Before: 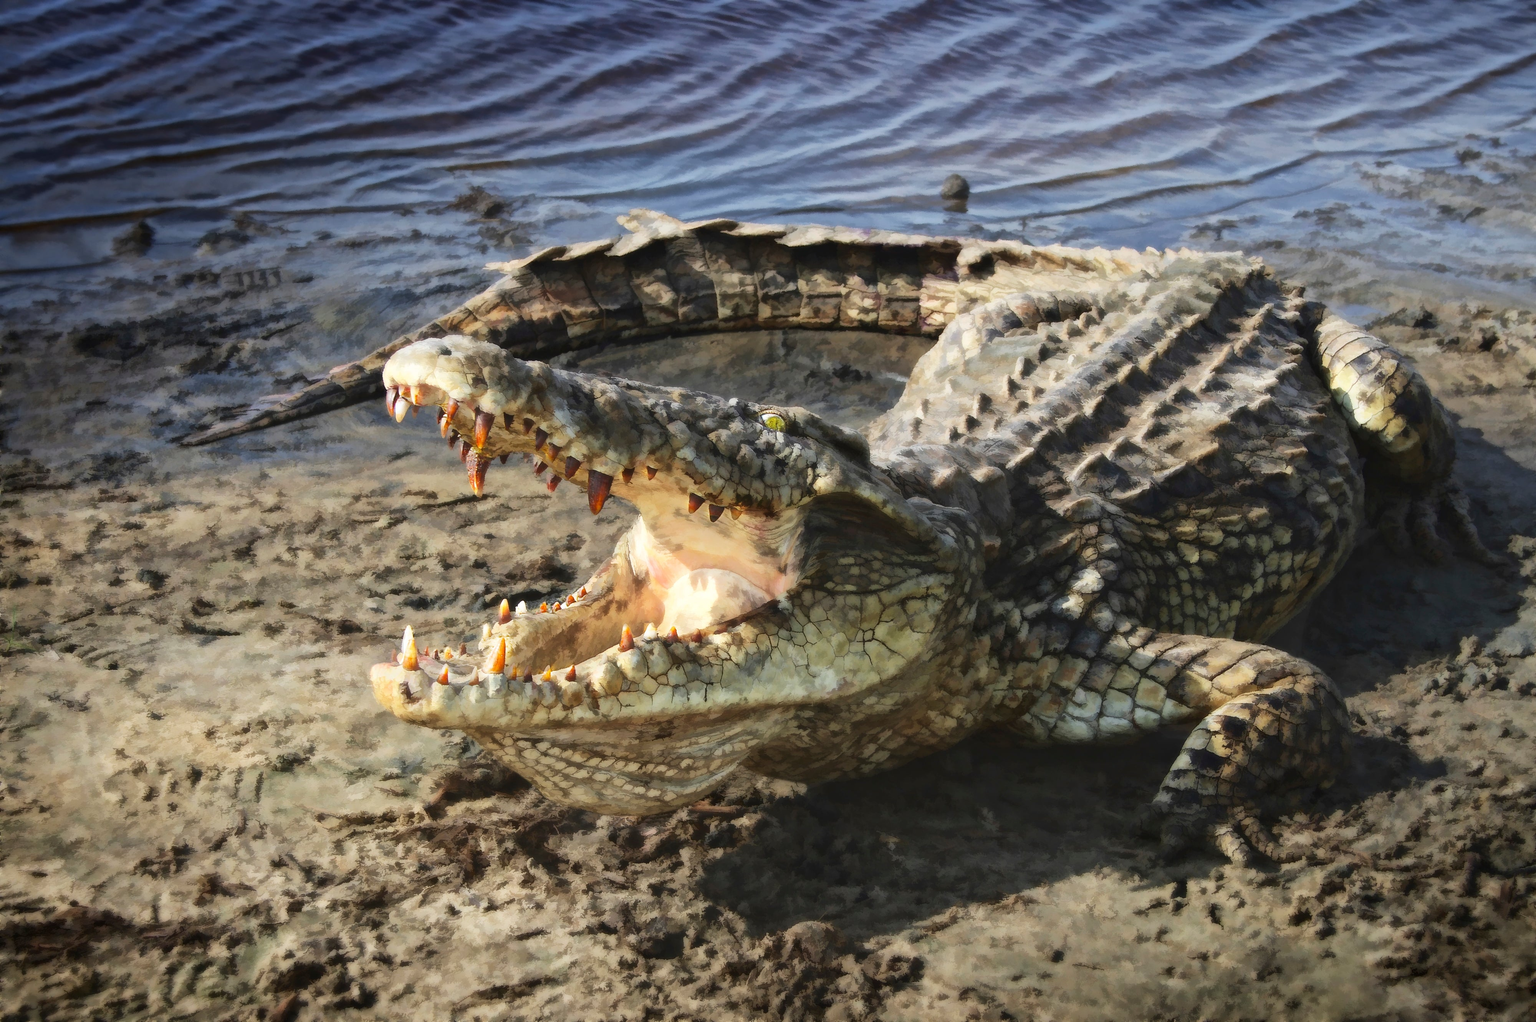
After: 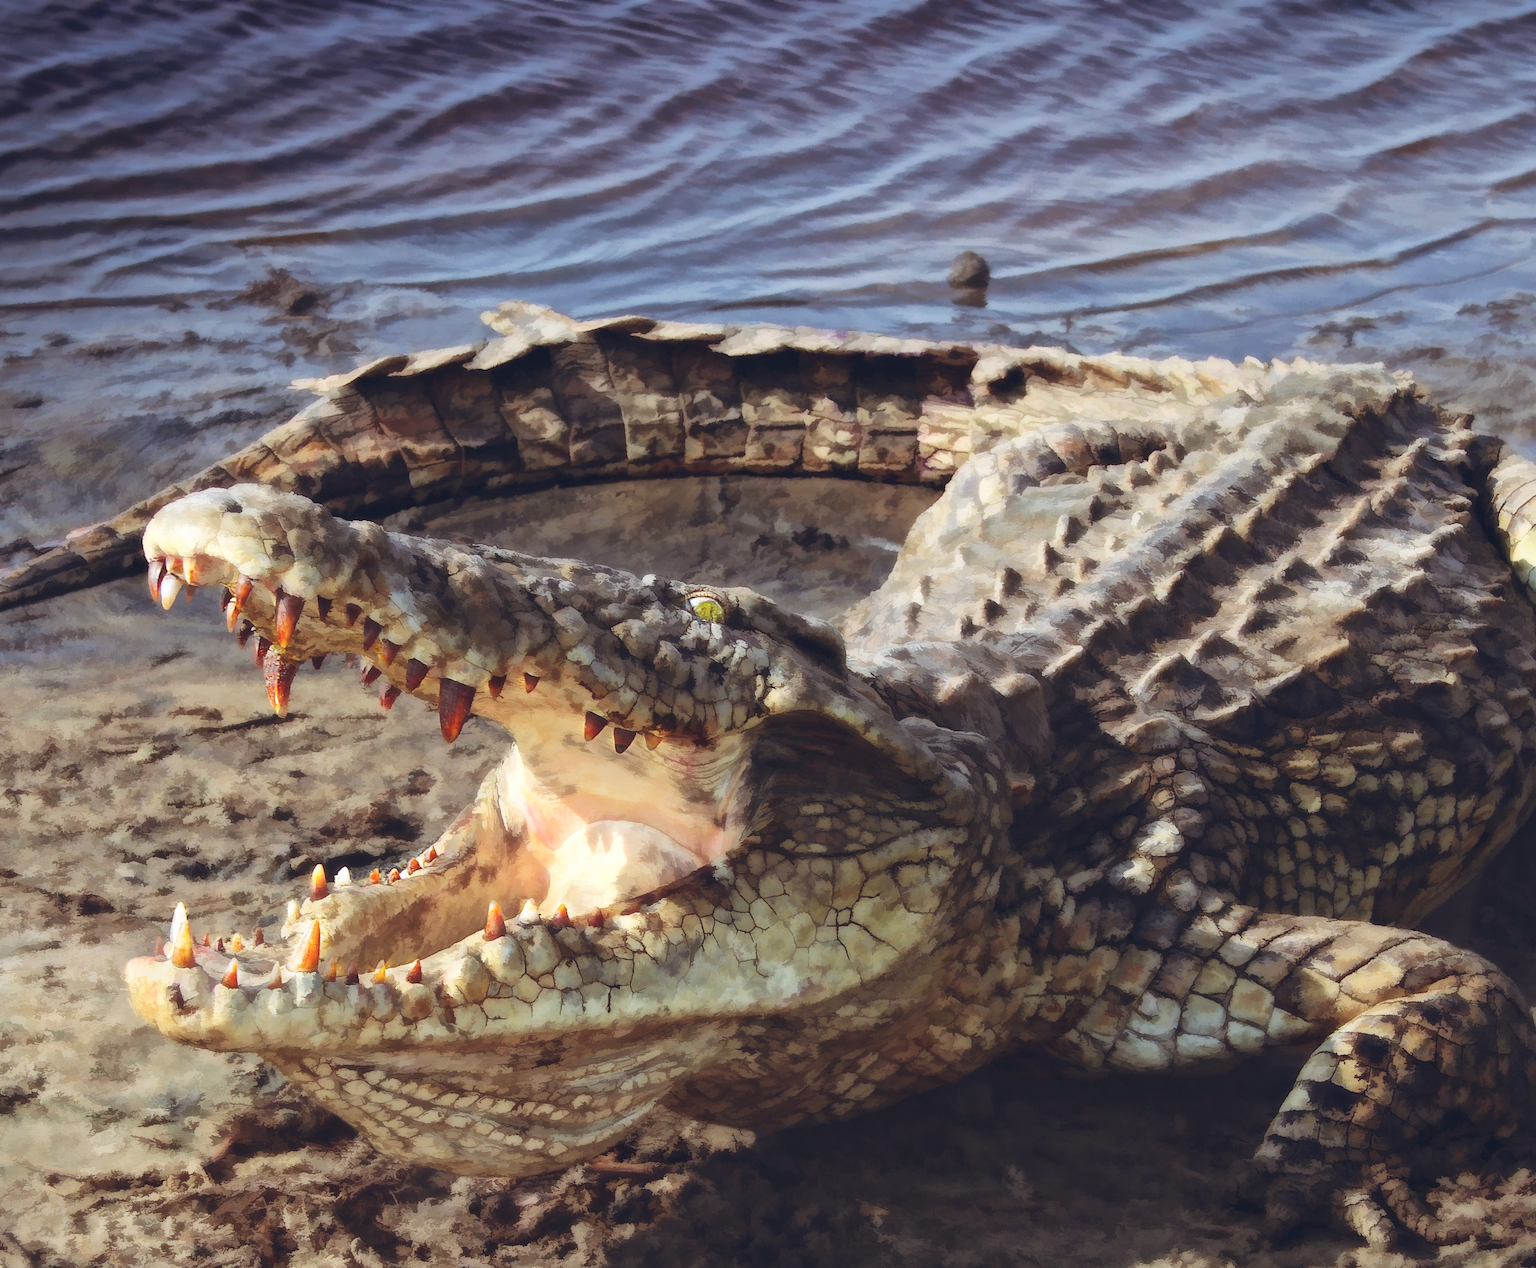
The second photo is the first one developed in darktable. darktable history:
crop: left 18.479%, right 12.2%, bottom 13.971%
color balance rgb: shadows lift › chroma 9.92%, shadows lift › hue 45.12°, power › luminance 3.26%, power › hue 231.93°, global offset › luminance 0.4%, global offset › chroma 0.21%, global offset › hue 255.02°
